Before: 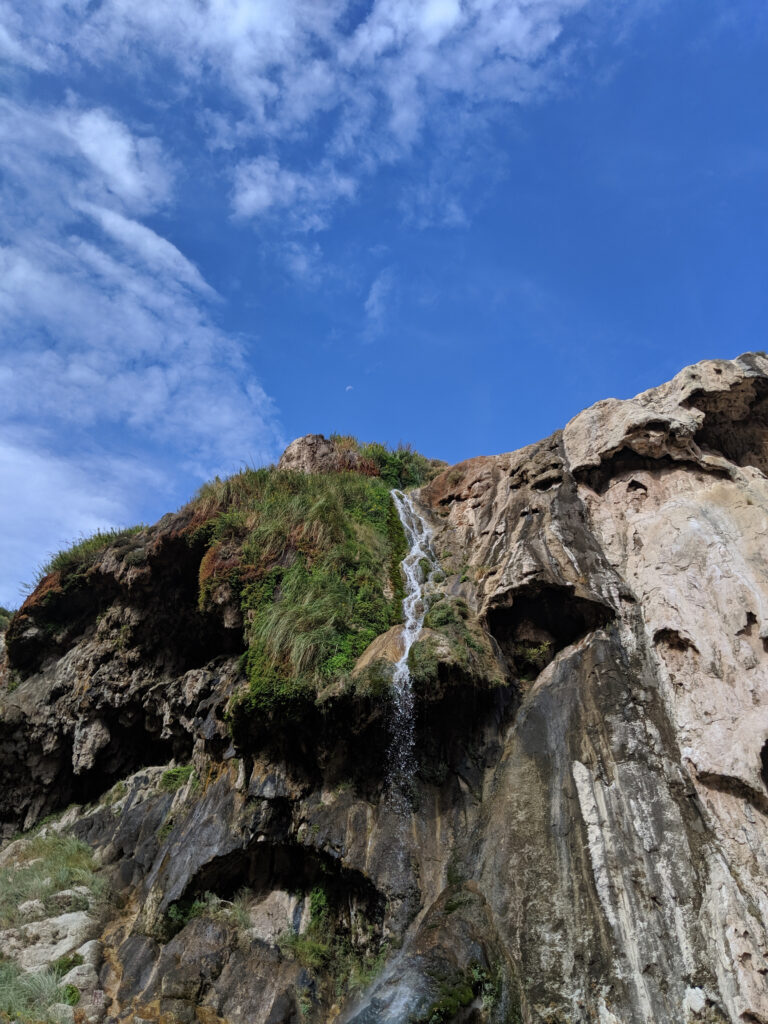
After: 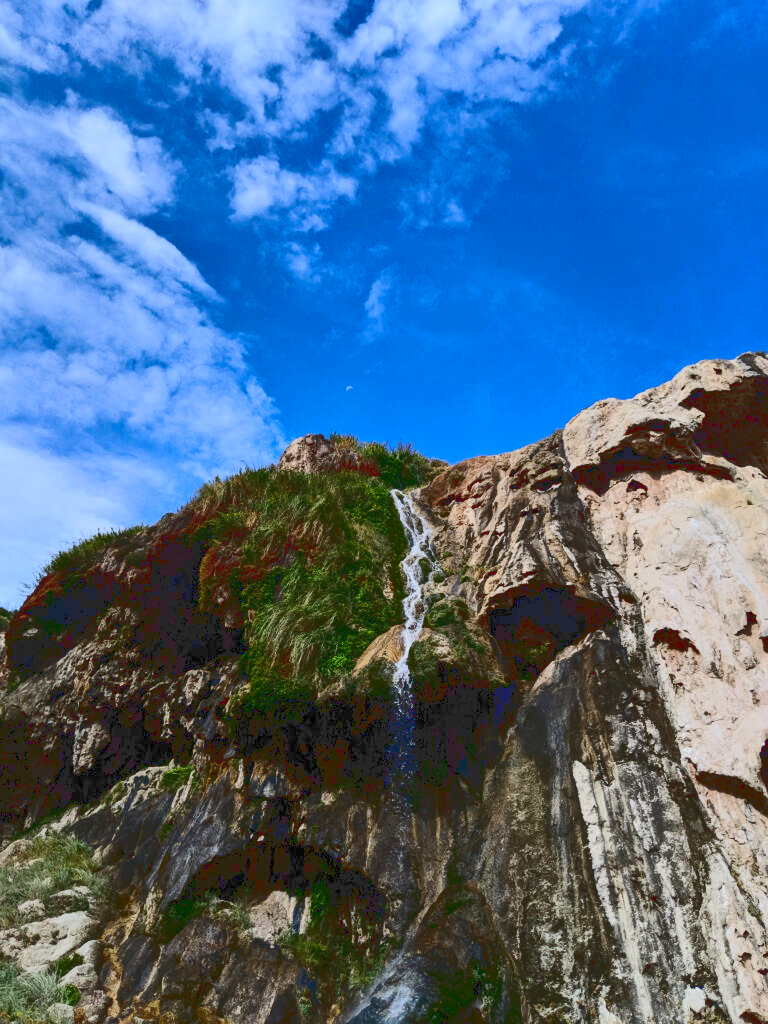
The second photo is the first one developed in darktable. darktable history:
tone curve: curves: ch0 [(0, 0) (0.003, 0.145) (0.011, 0.148) (0.025, 0.15) (0.044, 0.159) (0.069, 0.16) (0.1, 0.164) (0.136, 0.182) (0.177, 0.213) (0.224, 0.247) (0.277, 0.298) (0.335, 0.37) (0.399, 0.456) (0.468, 0.552) (0.543, 0.641) (0.623, 0.713) (0.709, 0.768) (0.801, 0.825) (0.898, 0.868) (1, 1)], color space Lab, linked channels, preserve colors none
contrast brightness saturation: contrast 0.21, brightness -0.109, saturation 0.209
shadows and highlights: shadows 11.98, white point adjustment 1.22, soften with gaussian
